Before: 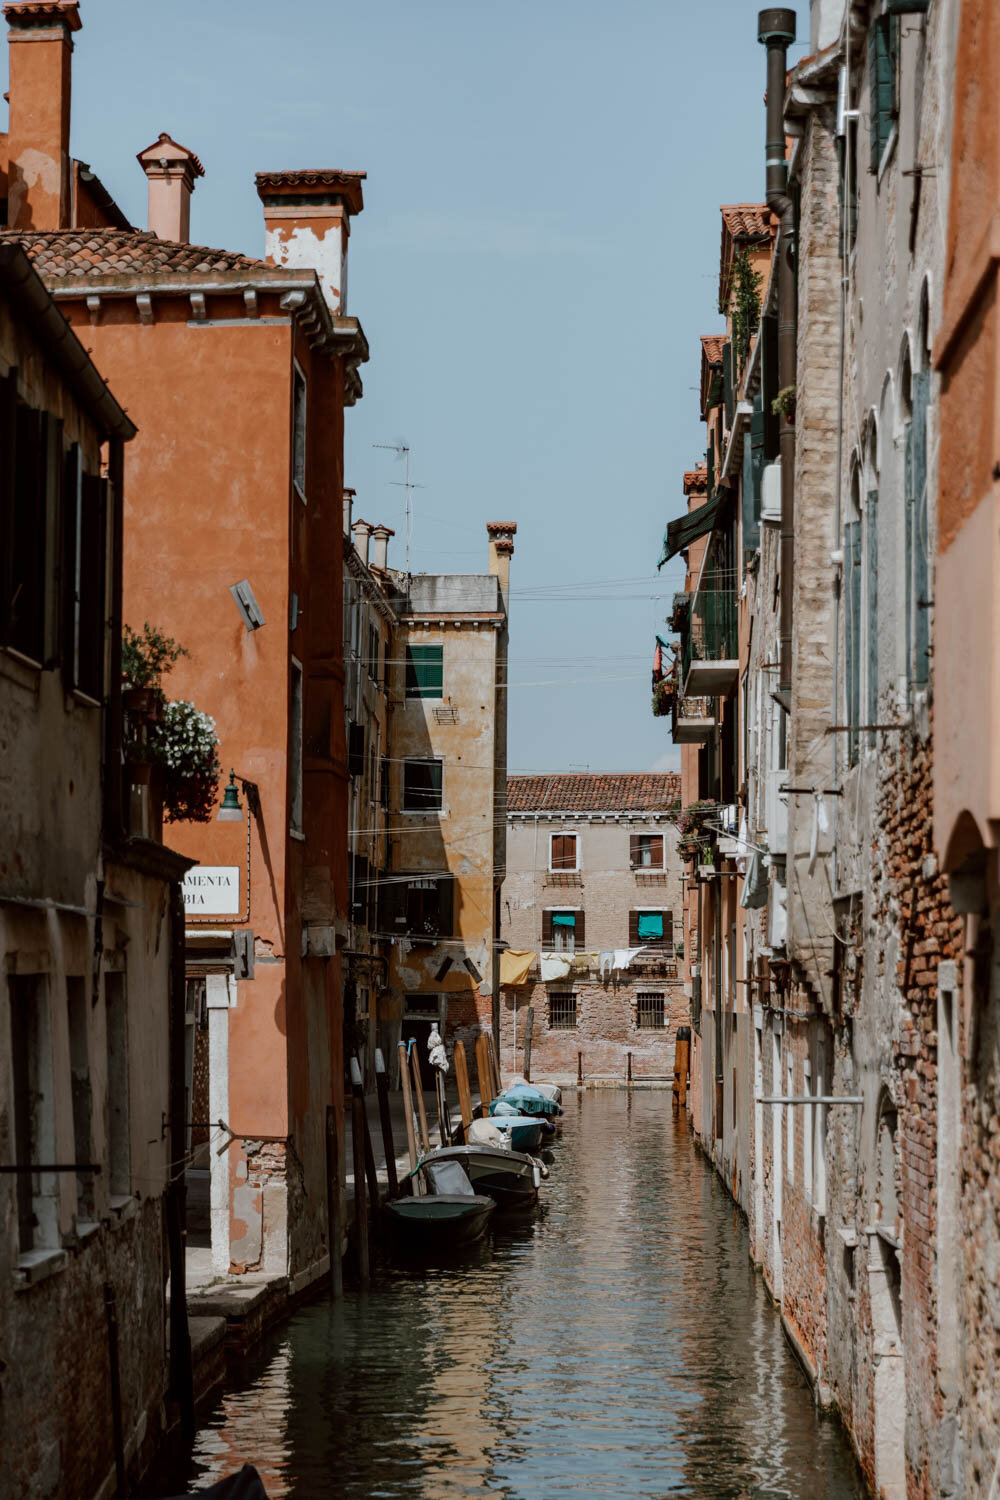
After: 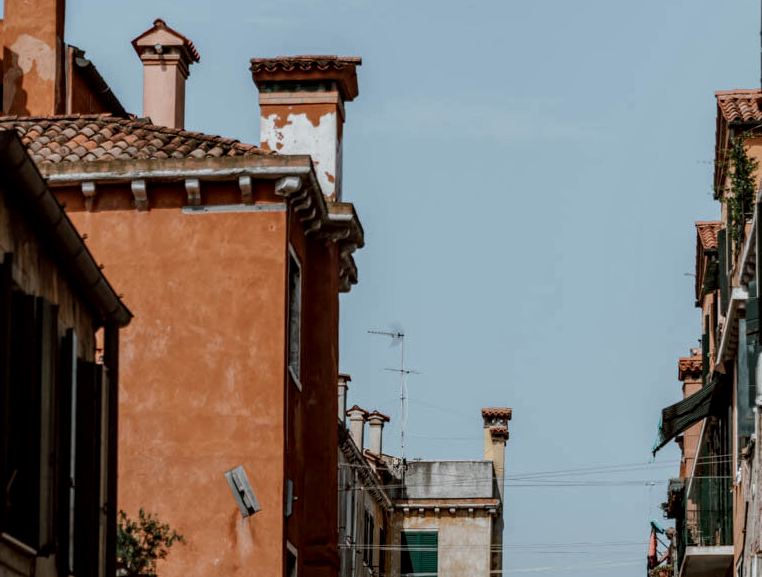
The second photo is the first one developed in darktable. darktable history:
crop: left 0.54%, top 7.631%, right 23.258%, bottom 53.85%
local contrast: detail 130%
